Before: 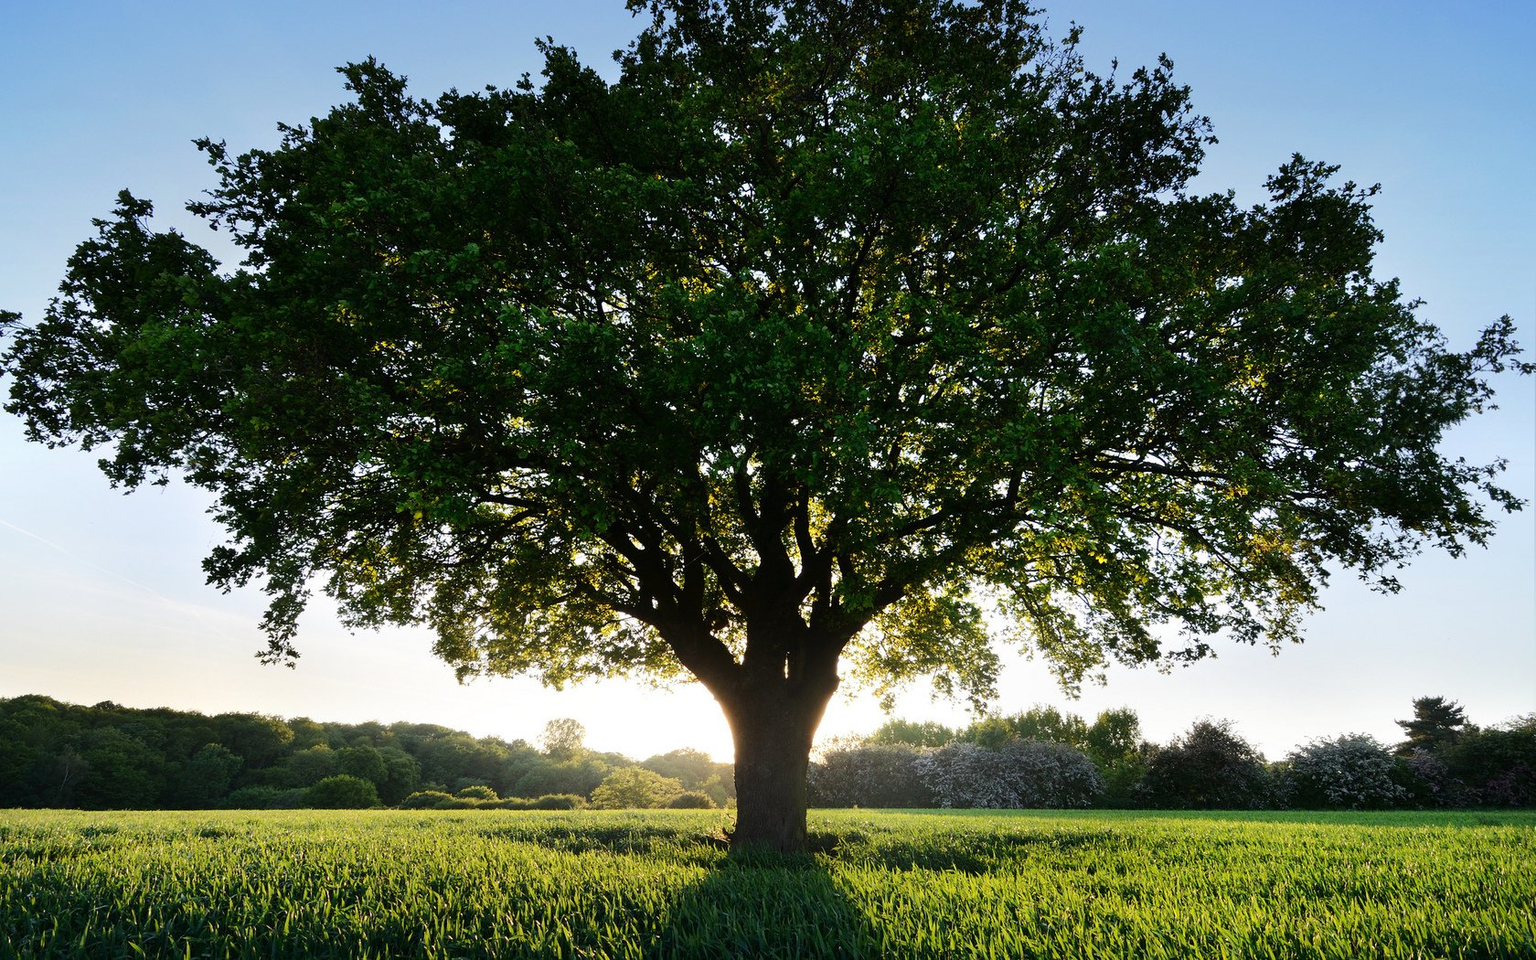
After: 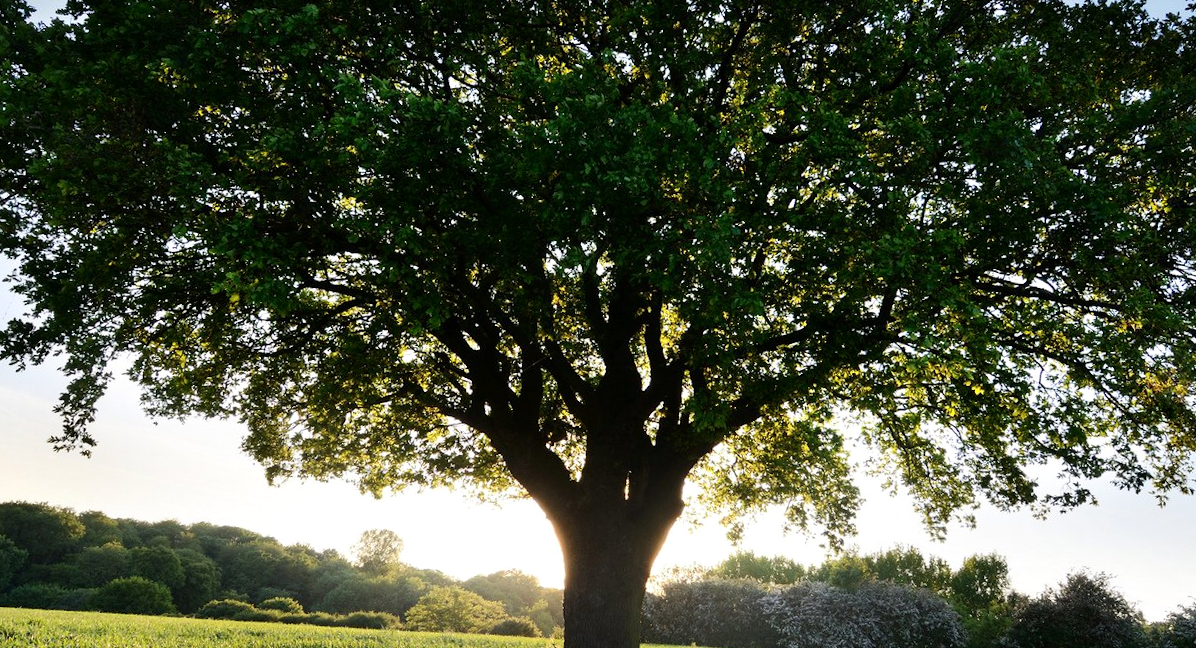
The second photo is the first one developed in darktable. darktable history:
contrast brightness saturation: contrast 0.07
crop and rotate: angle -3.37°, left 9.79%, top 20.73%, right 12.42%, bottom 11.82%
contrast equalizer: octaves 7, y [[0.6 ×6], [0.55 ×6], [0 ×6], [0 ×6], [0 ×6]], mix 0.15
